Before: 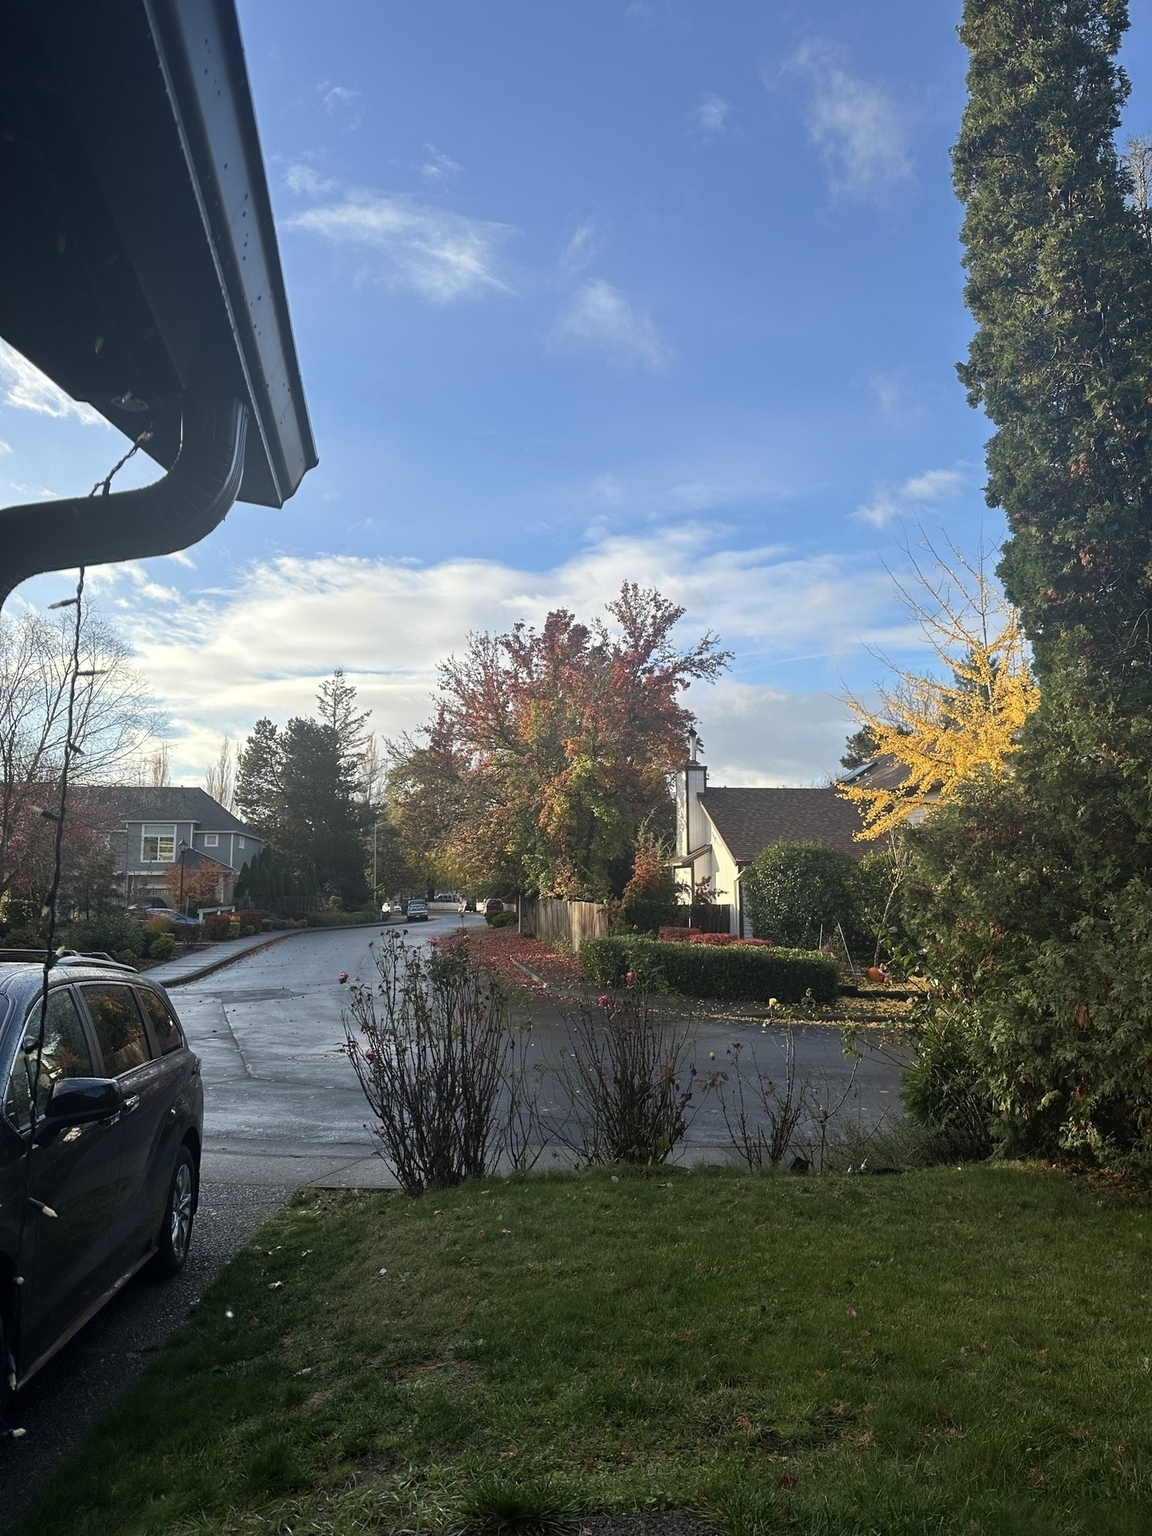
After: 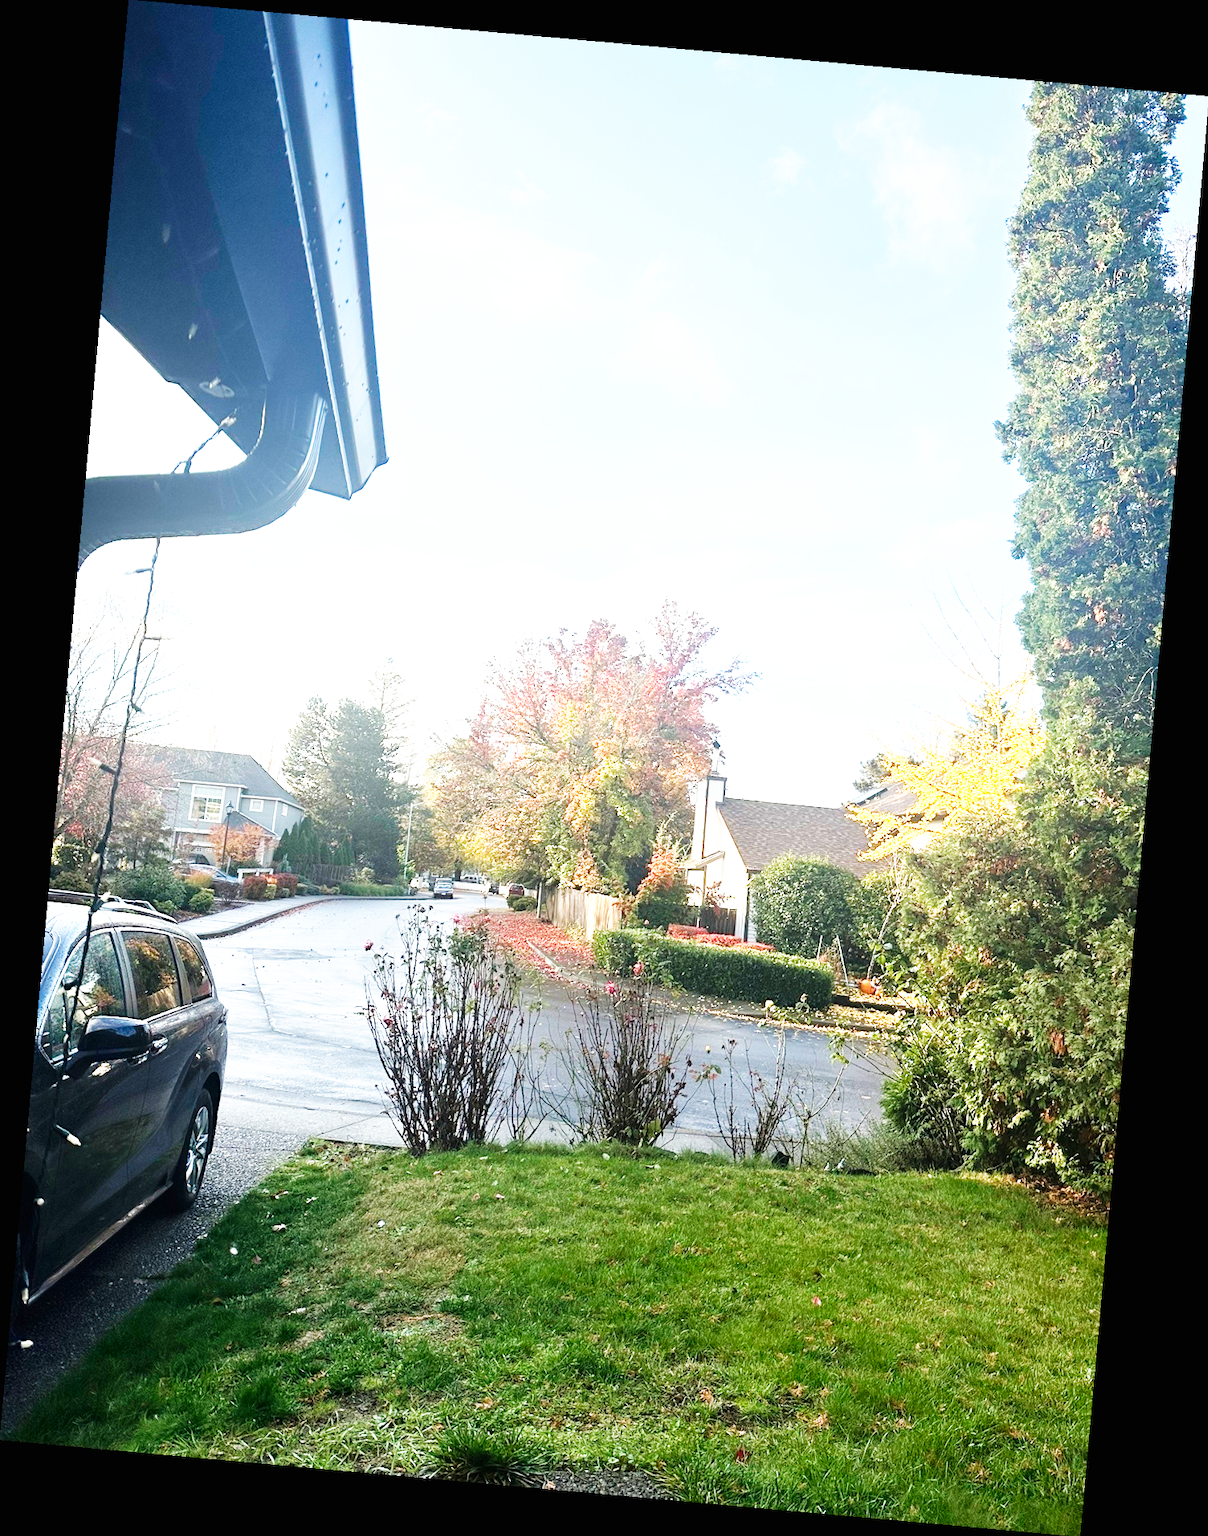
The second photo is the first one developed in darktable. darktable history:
base curve: curves: ch0 [(0, 0) (0.007, 0.004) (0.027, 0.03) (0.046, 0.07) (0.207, 0.54) (0.442, 0.872) (0.673, 0.972) (1, 1)], preserve colors none
exposure: black level correction 0, exposure 1.379 EV, compensate exposure bias true, compensate highlight preservation false
rotate and perspective: rotation 5.12°, automatic cropping off
